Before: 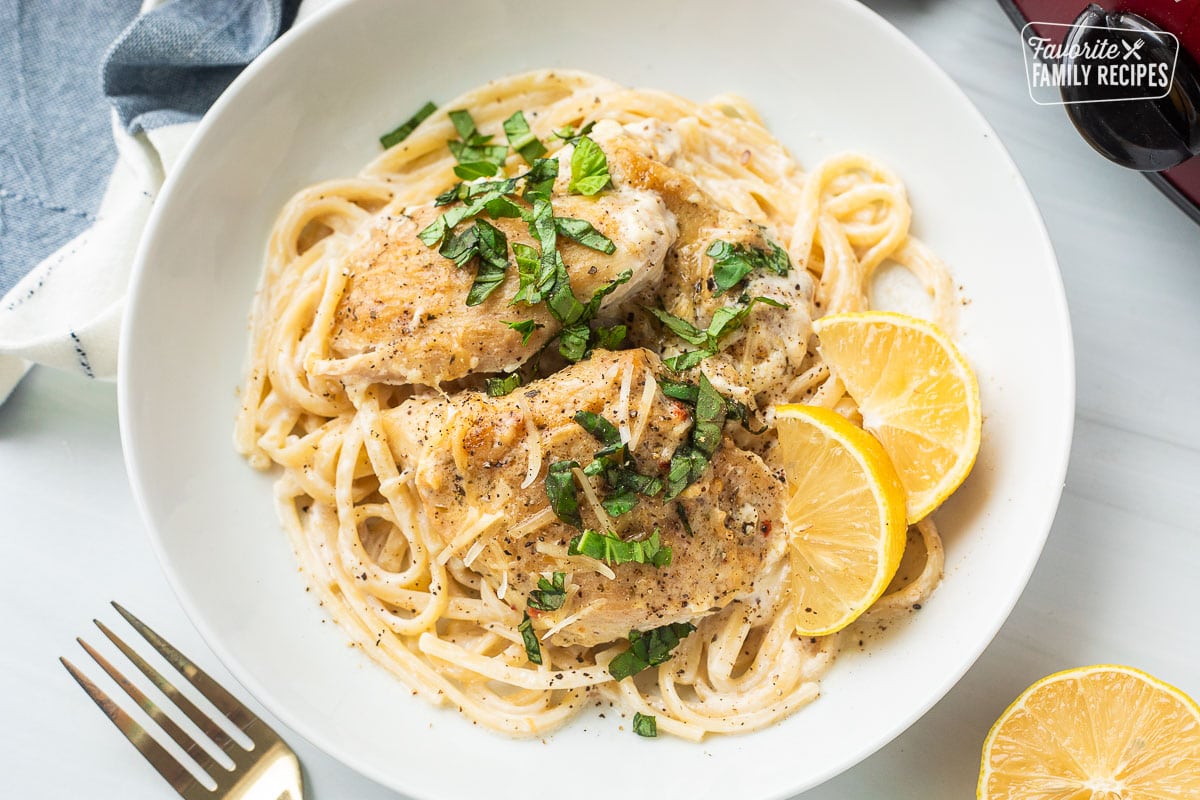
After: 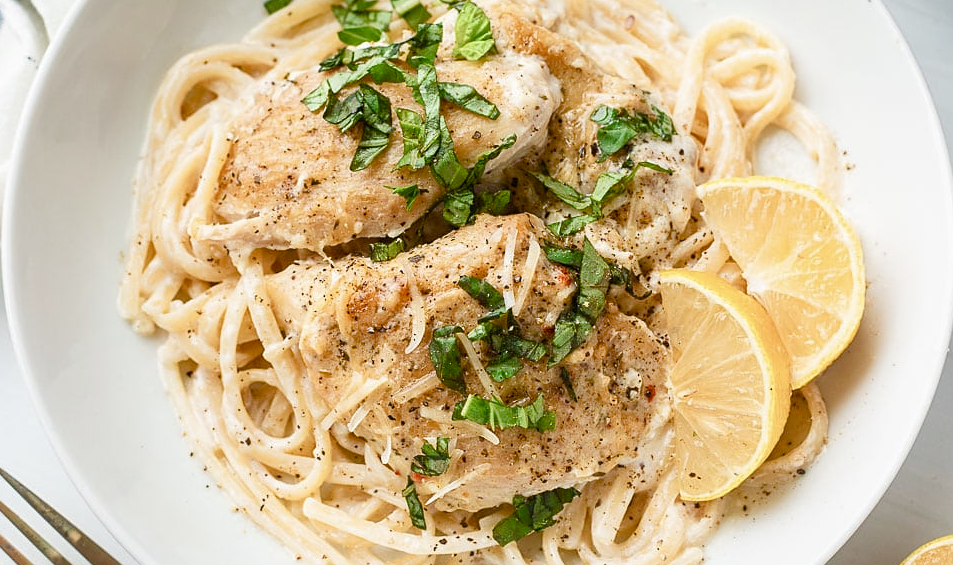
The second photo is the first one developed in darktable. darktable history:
color balance rgb: perceptual saturation grading › global saturation 20%, perceptual saturation grading › highlights -50%, perceptual saturation grading › shadows 30%
sharpen: amount 0.2
crop: left 9.712%, top 16.928%, right 10.845%, bottom 12.332%
